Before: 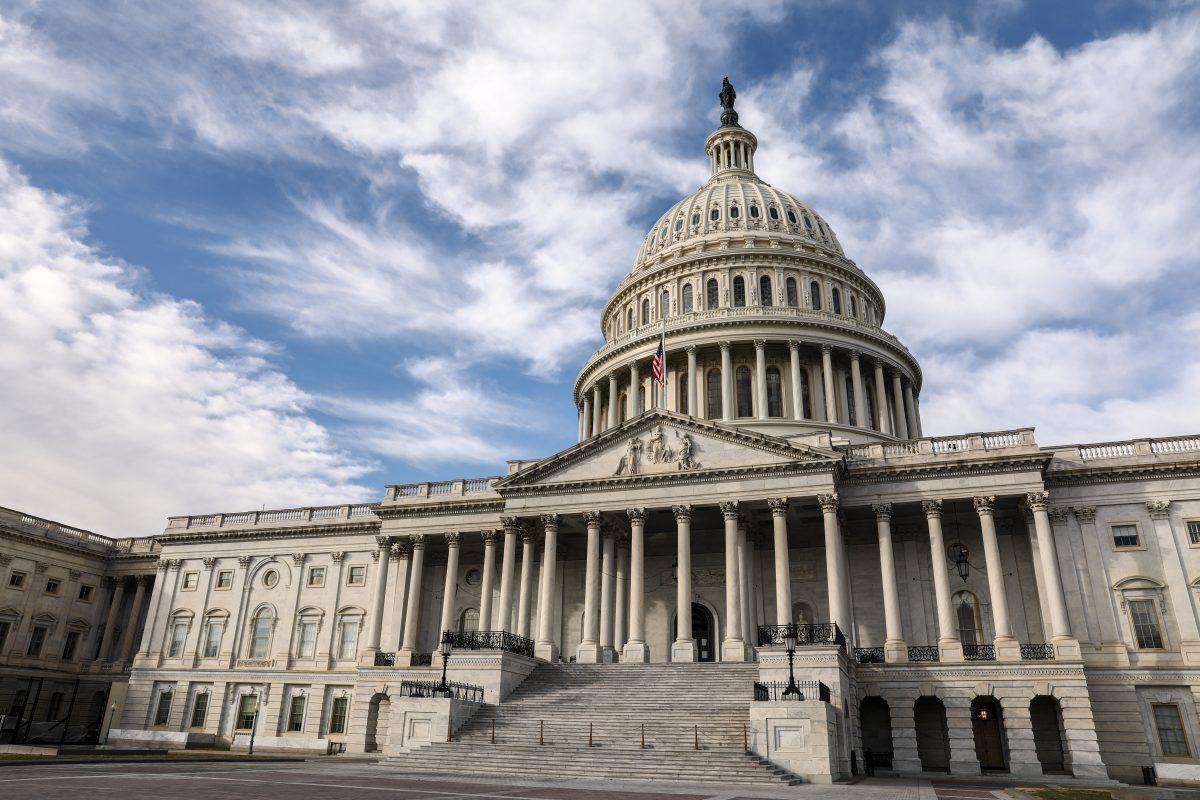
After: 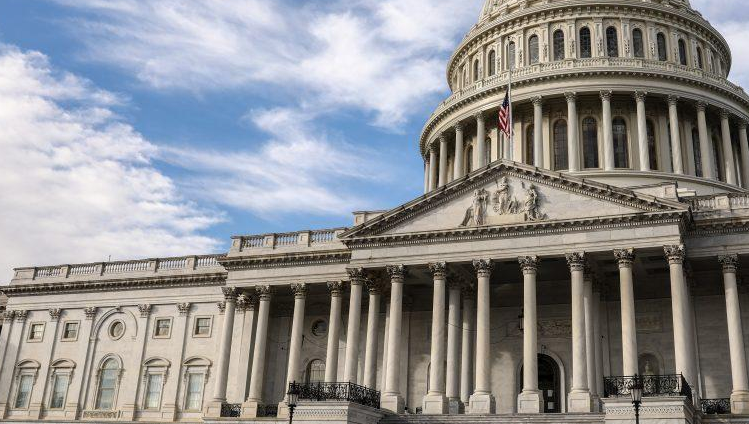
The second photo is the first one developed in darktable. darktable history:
crop: left 12.881%, top 31.207%, right 24.698%, bottom 15.715%
color zones: curves: ch0 [(0.068, 0.464) (0.25, 0.5) (0.48, 0.508) (0.75, 0.536) (0.886, 0.476) (0.967, 0.456)]; ch1 [(0.066, 0.456) (0.25, 0.5) (0.616, 0.508) (0.746, 0.56) (0.934, 0.444)]
